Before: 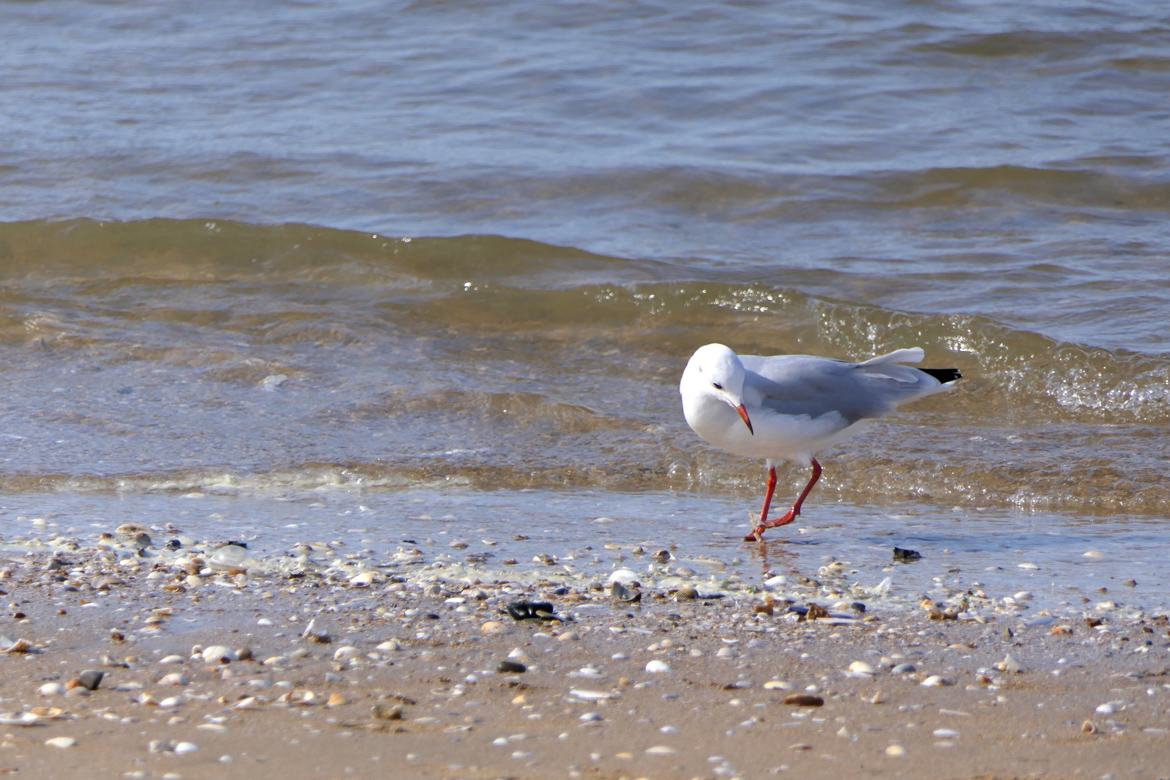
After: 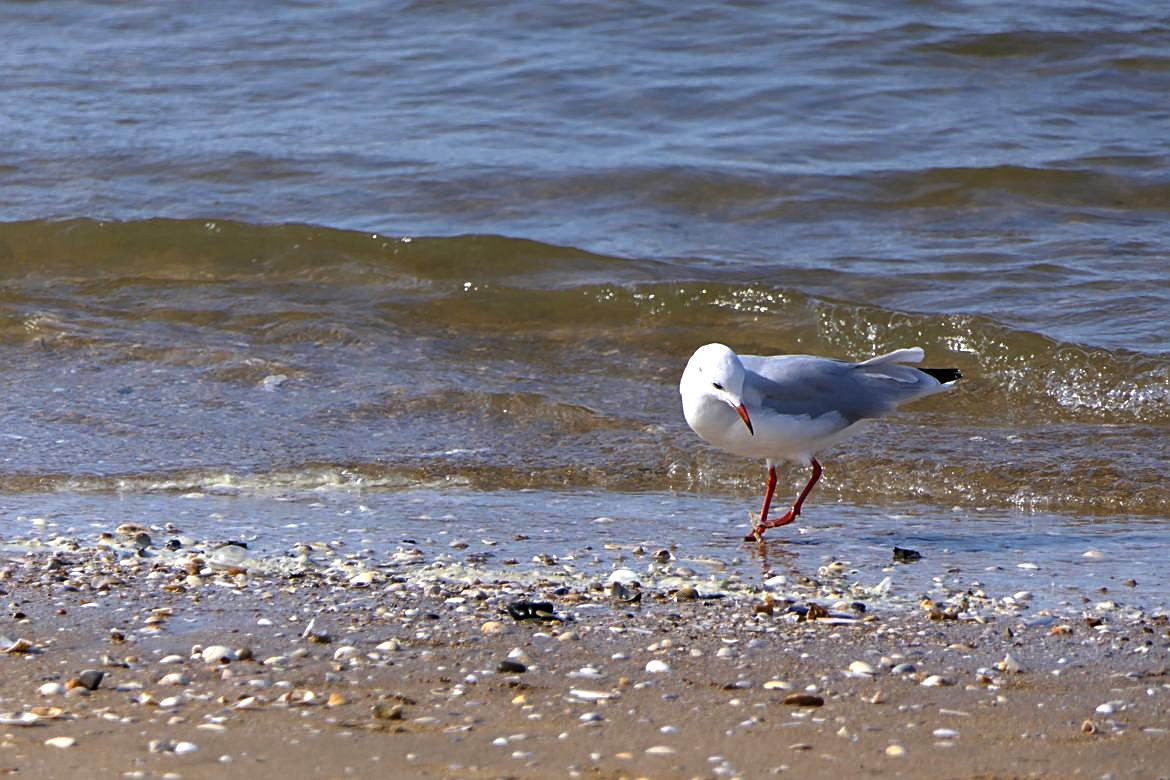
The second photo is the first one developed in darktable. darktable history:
exposure: exposure -0.306 EV, compensate highlight preservation false
sharpen: on, module defaults
color balance rgb: perceptual saturation grading › global saturation 25.75%, perceptual brilliance grading › highlights 14.359%, perceptual brilliance grading › mid-tones -7.014%, perceptual brilliance grading › shadows -26.352%, global vibrance 19.558%
